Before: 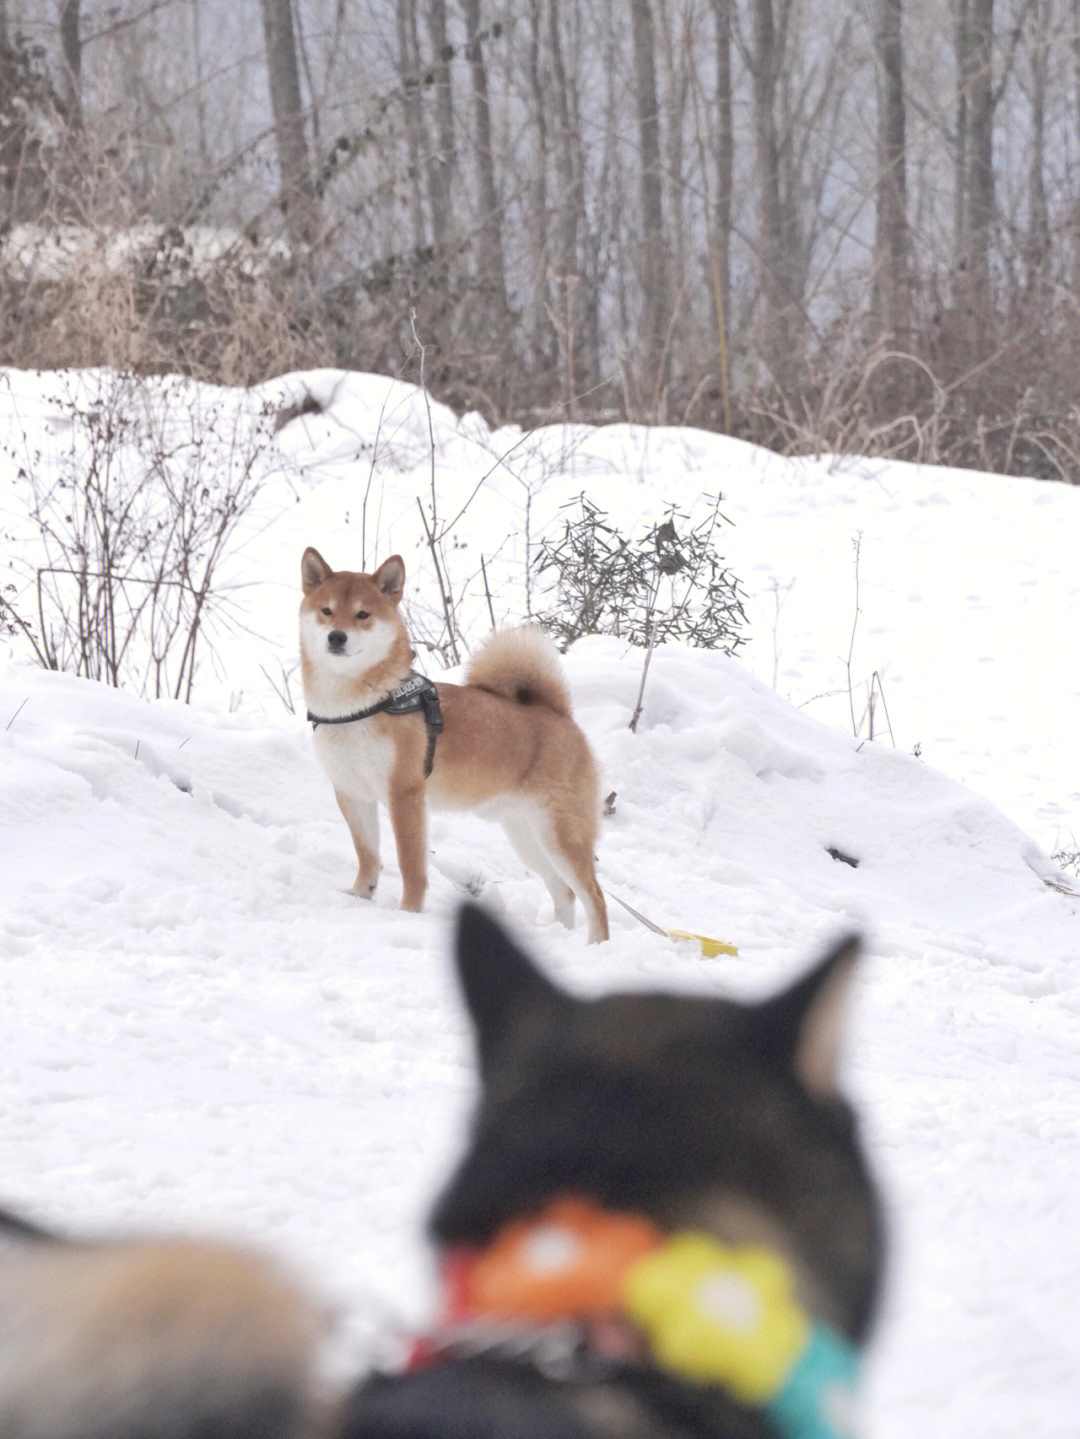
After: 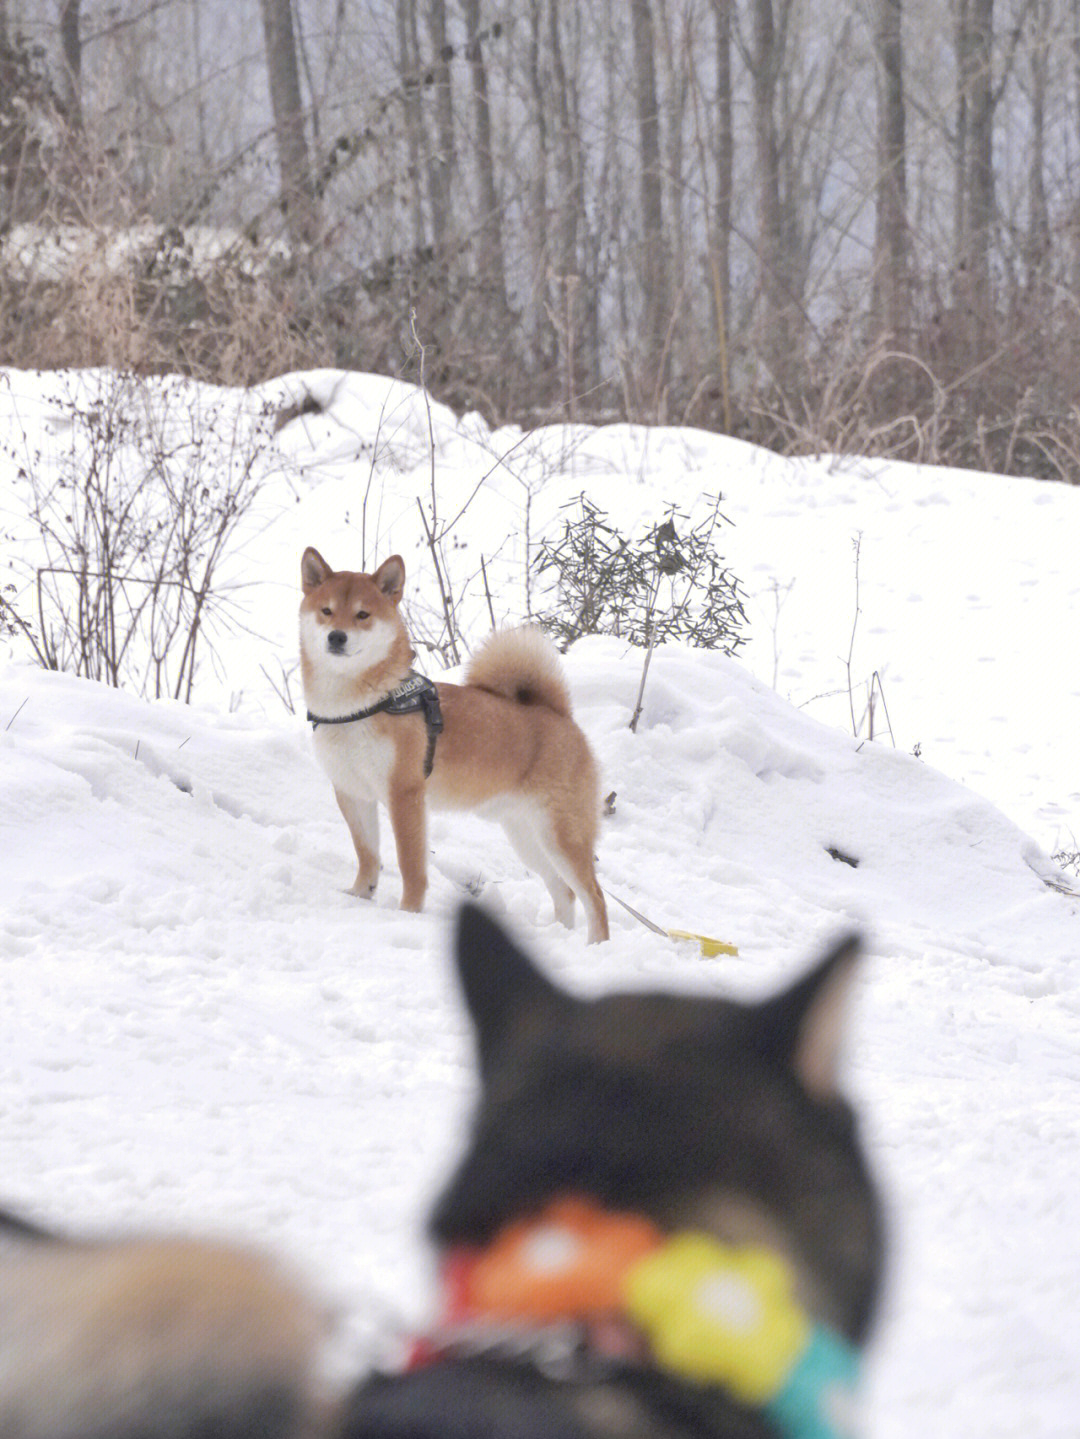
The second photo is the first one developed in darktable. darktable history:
shadows and highlights: shadows 25.23, highlights -24.85
